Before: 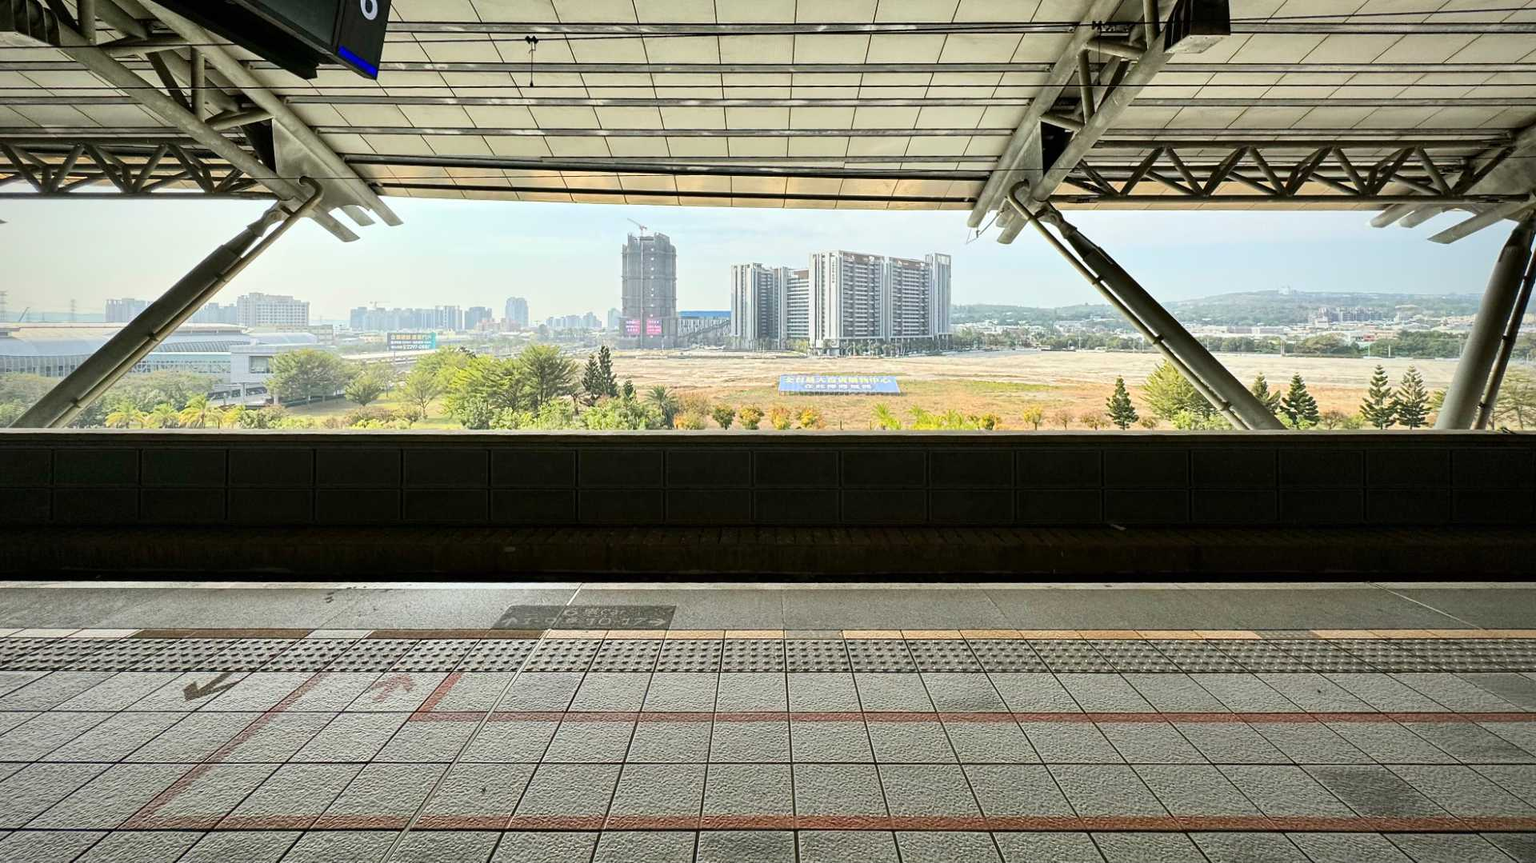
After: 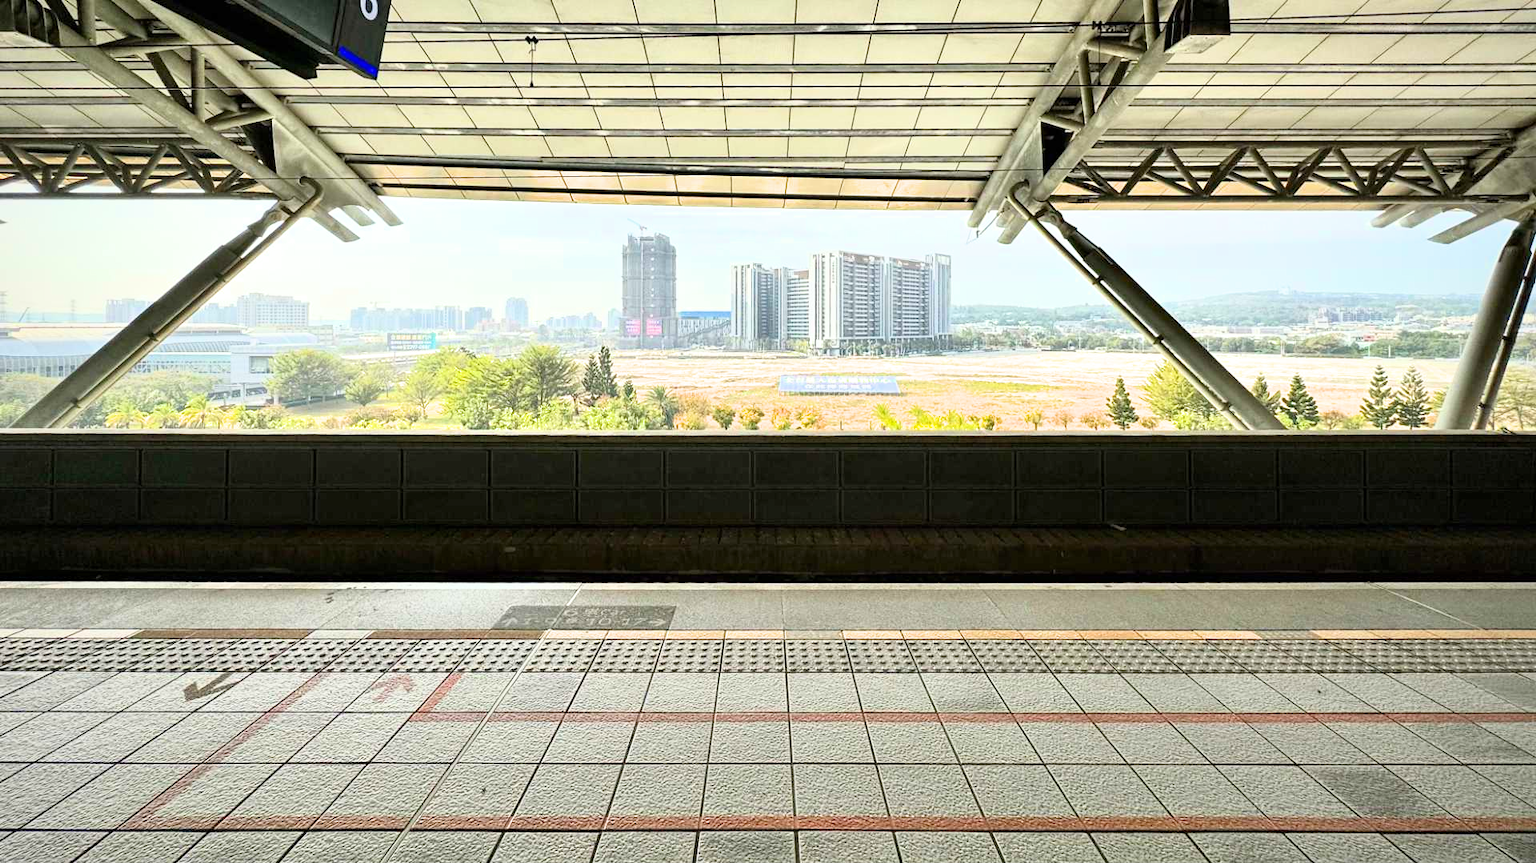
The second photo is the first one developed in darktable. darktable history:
shadows and highlights: shadows 36.36, highlights -26.62, soften with gaussian
exposure: black level correction 0, exposure 1.099 EV, compensate highlight preservation false
filmic rgb: black relative exposure -16 EV, white relative exposure 4.02 EV, target black luminance 0%, hardness 7.65, latitude 72.87%, contrast 0.908, highlights saturation mix 10.62%, shadows ↔ highlights balance -0.376%, color science v6 (2022)
